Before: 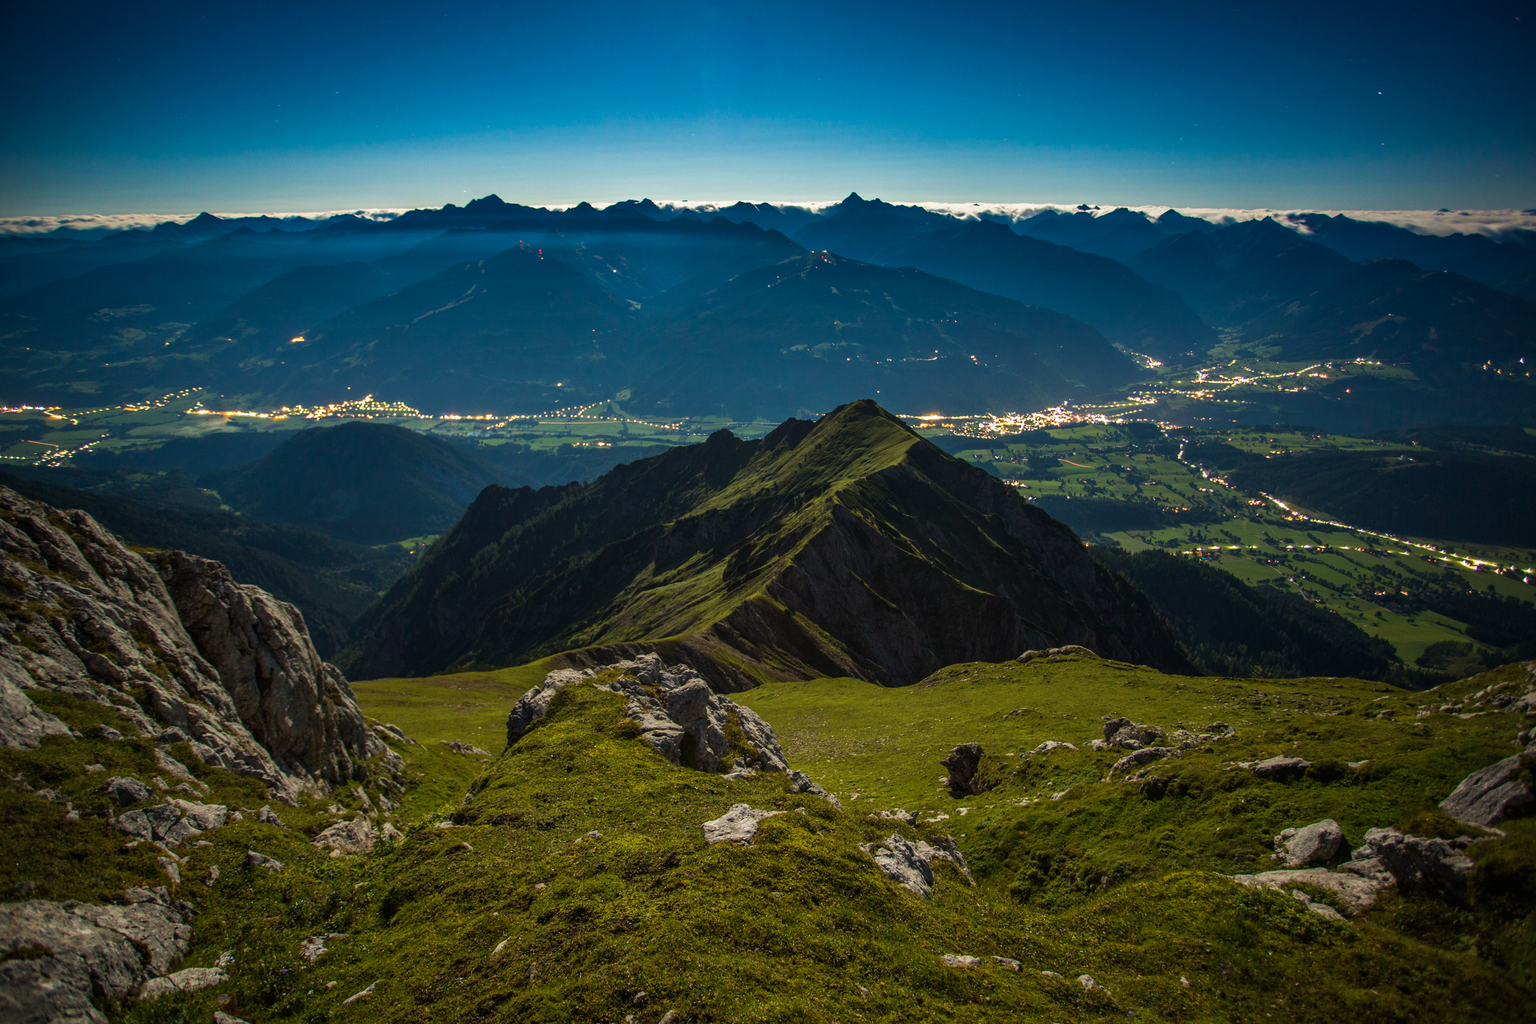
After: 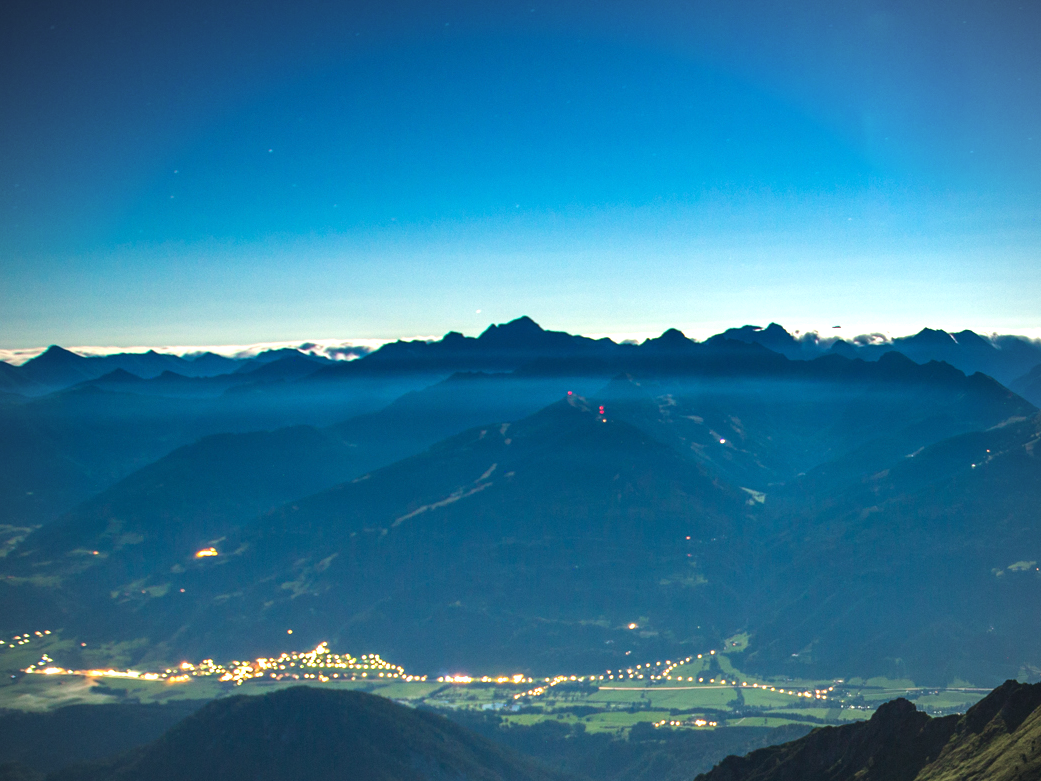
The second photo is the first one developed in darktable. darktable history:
exposure: exposure 0.716 EV, compensate highlight preservation false
crop and rotate: left 11.132%, top 0.06%, right 47.222%, bottom 53.037%
vignetting: fall-off start 85.93%, fall-off radius 80.52%, width/height ratio 1.215
